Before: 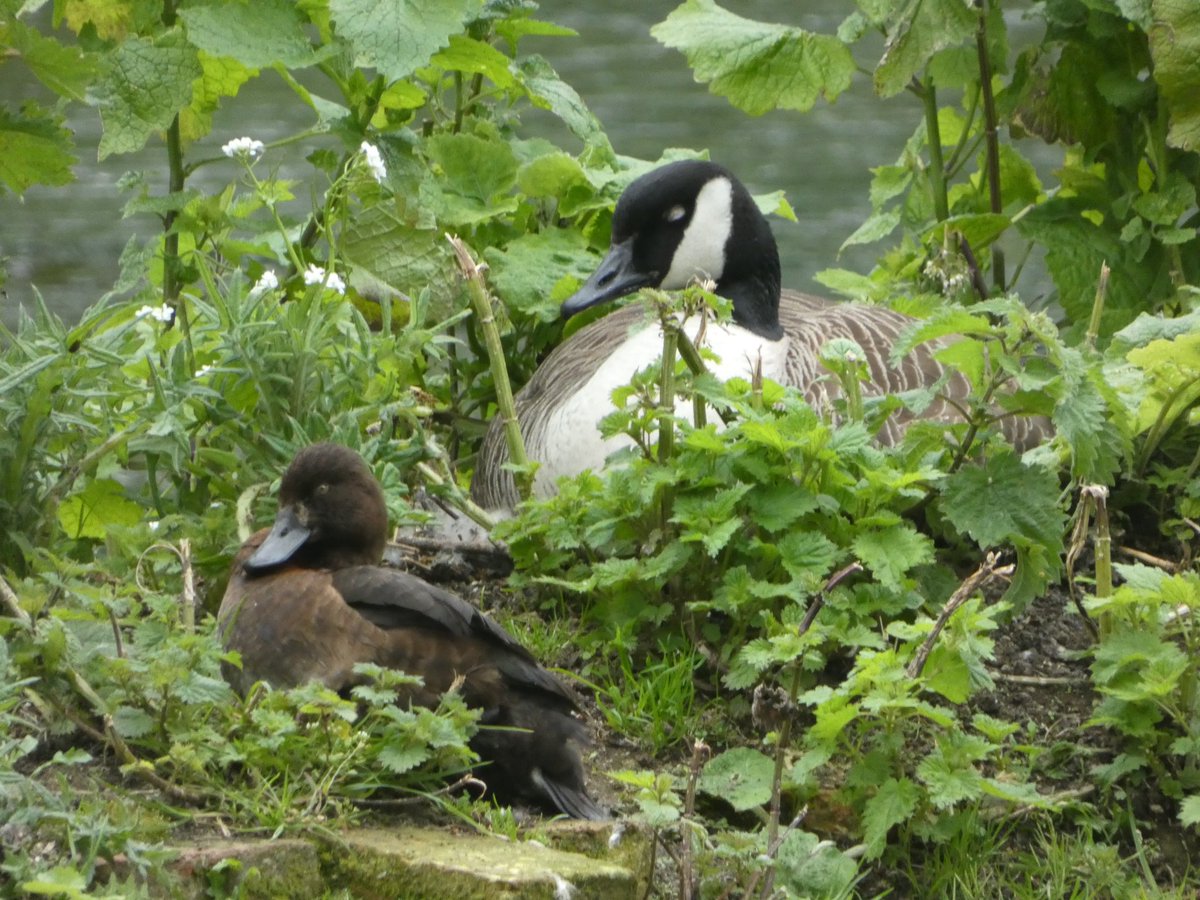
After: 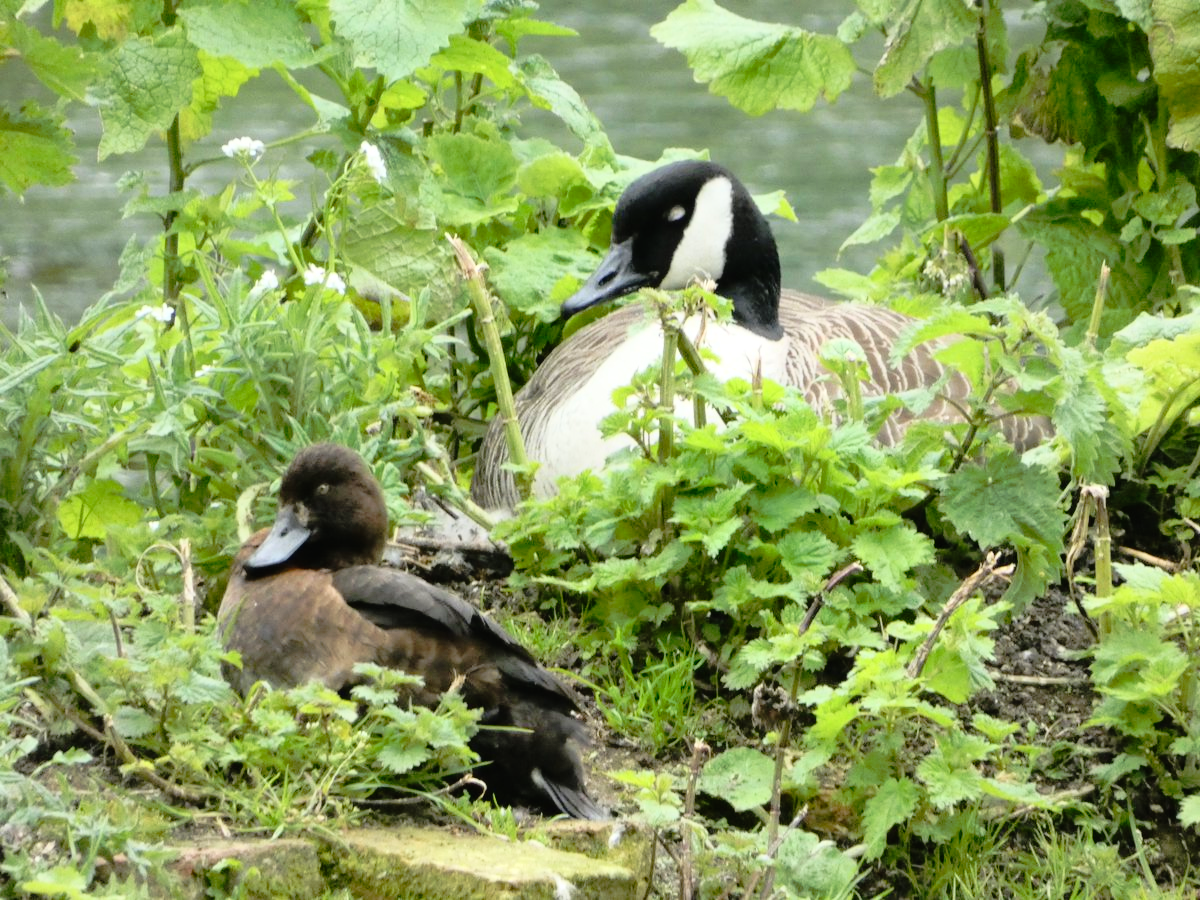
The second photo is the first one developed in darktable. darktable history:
base curve: curves: ch0 [(0, 0) (0.028, 0.03) (0.121, 0.232) (0.46, 0.748) (0.859, 0.968) (1, 1)]
tone curve: curves: ch0 [(0, 0) (0.126, 0.061) (0.362, 0.382) (0.498, 0.498) (0.706, 0.712) (1, 1)]; ch1 [(0, 0) (0.5, 0.505) (0.55, 0.578) (1, 1)]; ch2 [(0, 0) (0.44, 0.424) (0.489, 0.483) (0.537, 0.538) (1, 1)], preserve colors none
tone equalizer: mask exposure compensation -0.492 EV
